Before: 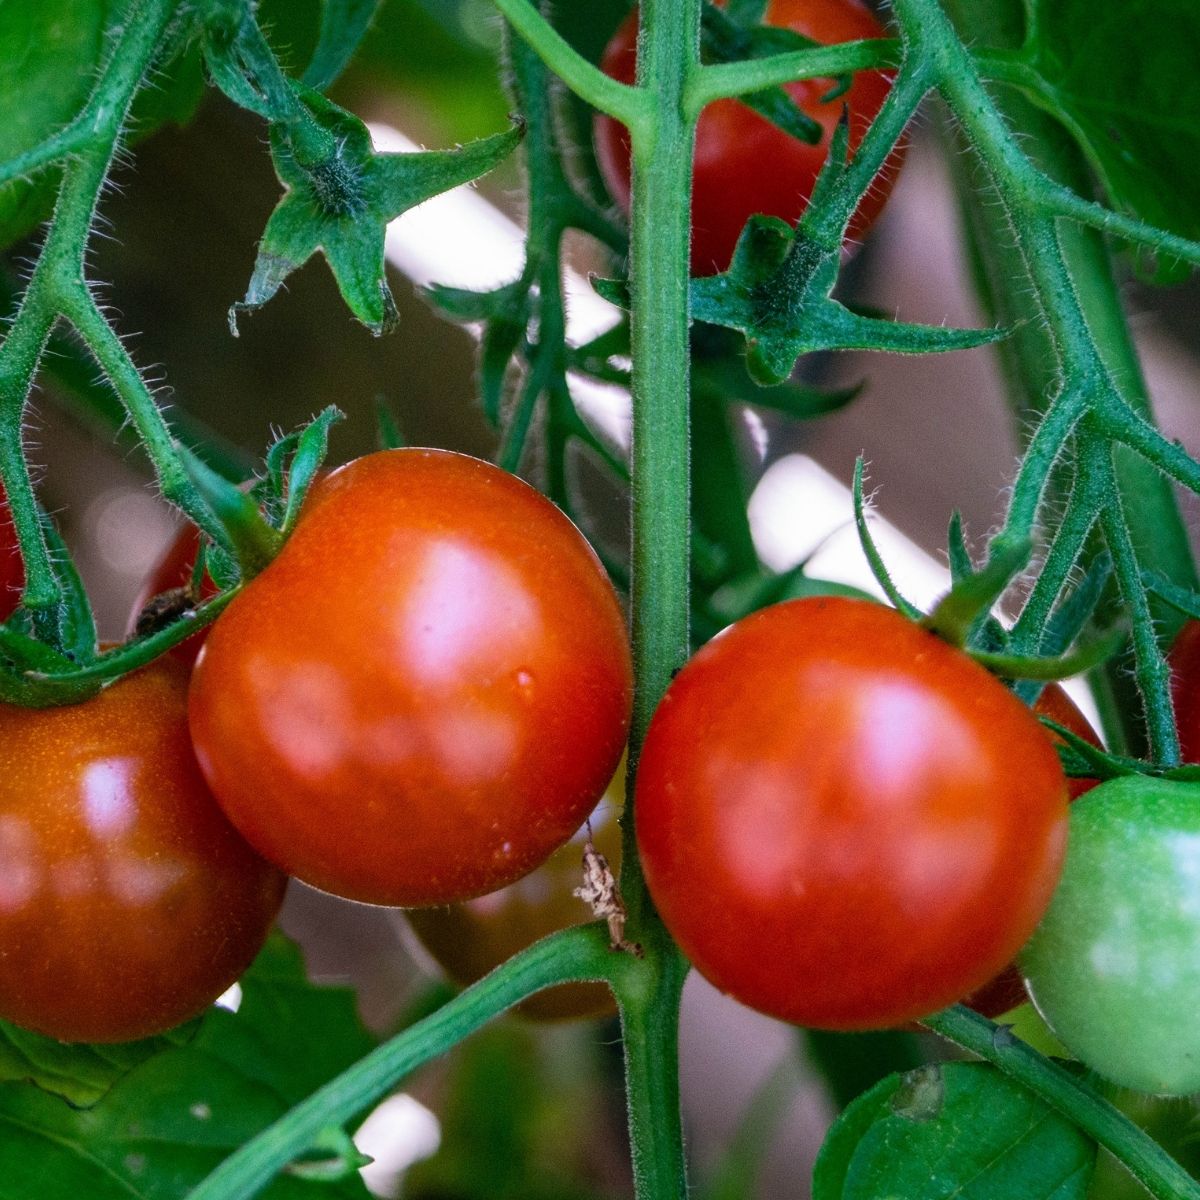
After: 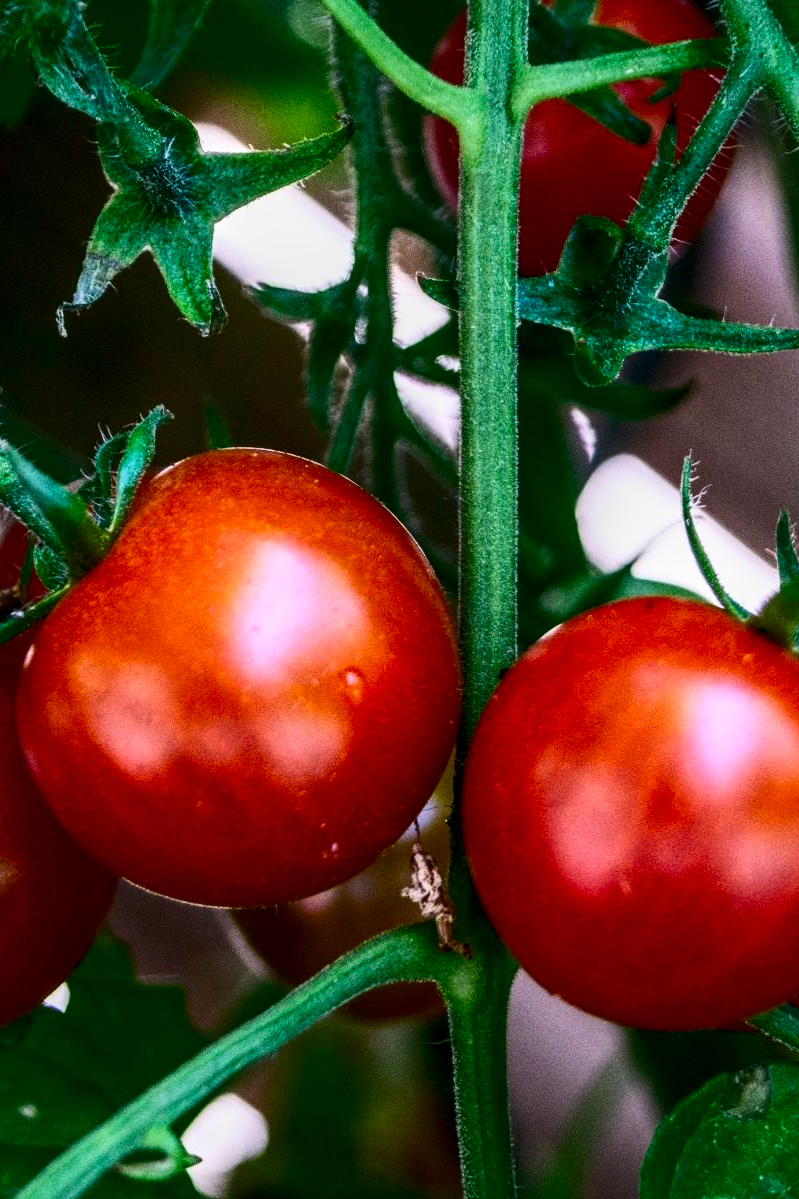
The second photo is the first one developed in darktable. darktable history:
contrast brightness saturation: contrast 0.32, brightness -0.08, saturation 0.17
local contrast: on, module defaults
crop and rotate: left 14.385%, right 18.948%
